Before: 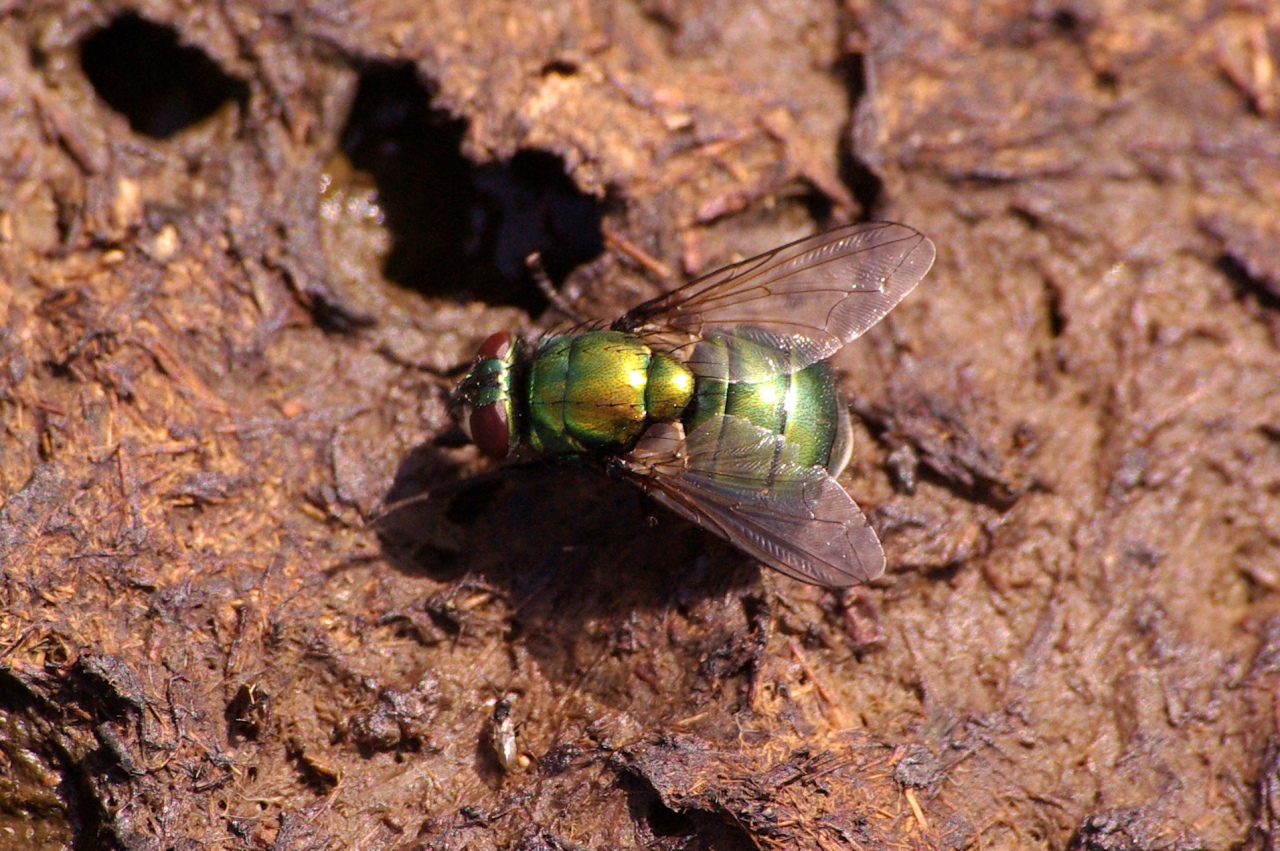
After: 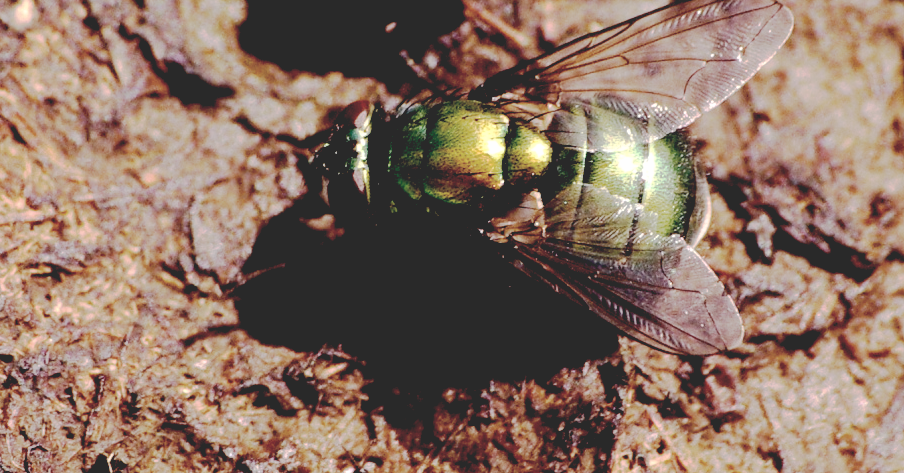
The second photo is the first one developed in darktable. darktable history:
crop: left 11.099%, top 27.157%, right 18.238%, bottom 17.164%
base curve: curves: ch0 [(0.065, 0.026) (0.236, 0.358) (0.53, 0.546) (0.777, 0.841) (0.924, 0.992)], preserve colors none
contrast brightness saturation: contrast 0.103, saturation -0.359
